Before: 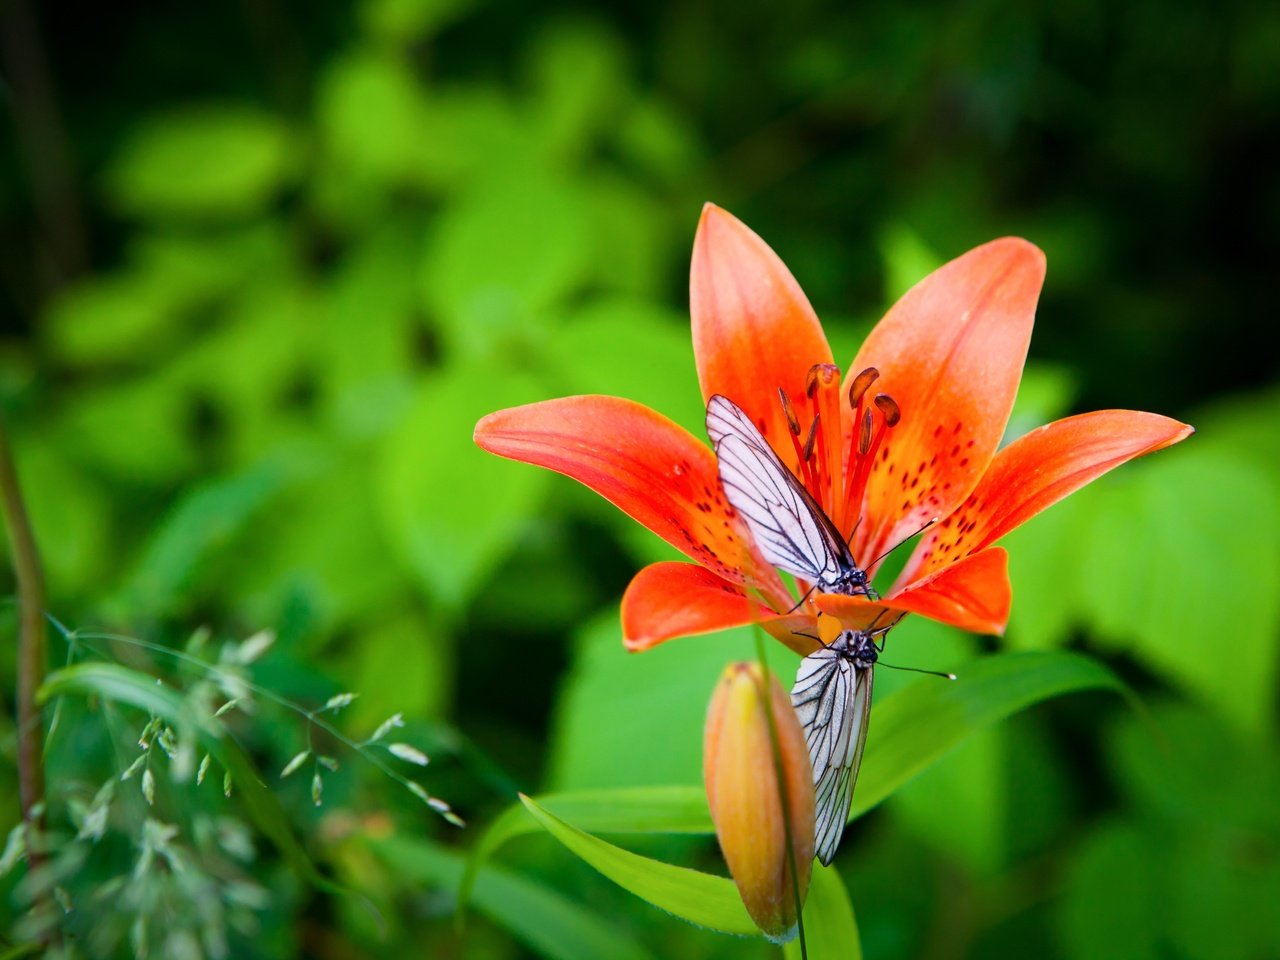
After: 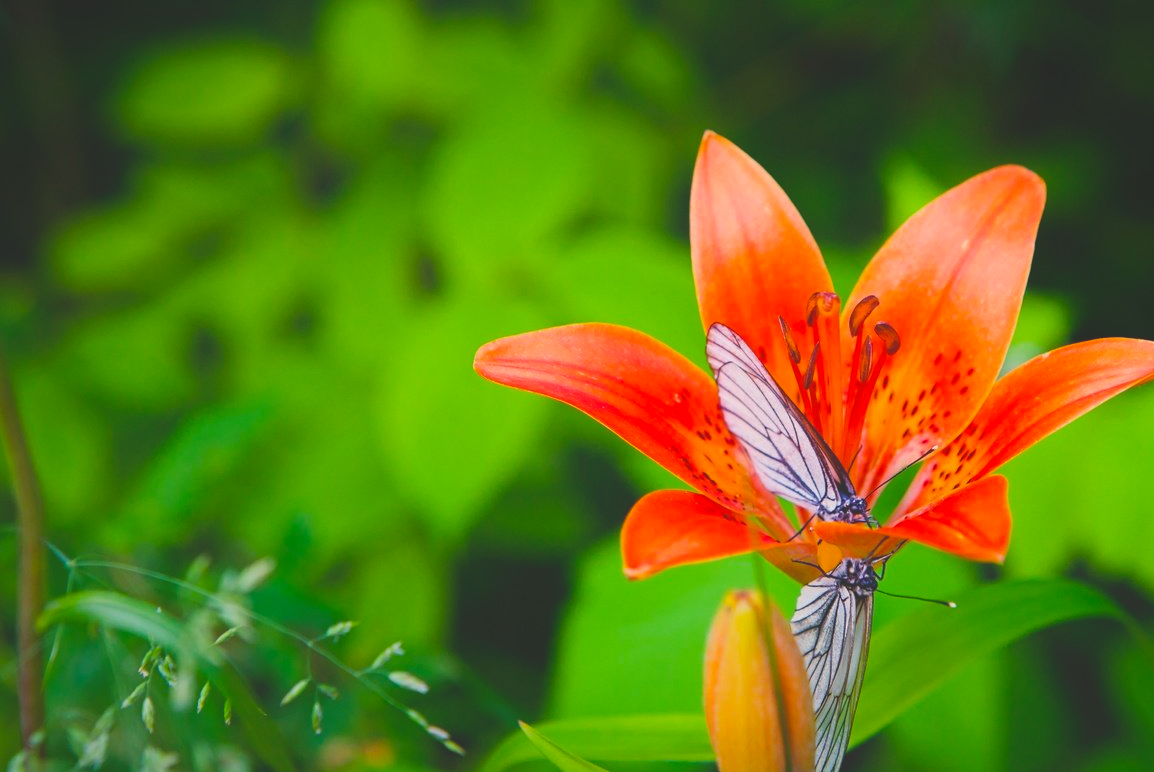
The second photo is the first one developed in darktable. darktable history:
crop: top 7.542%, right 9.842%, bottom 11.97%
color balance rgb: highlights gain › chroma 2.063%, highlights gain › hue 71.61°, global offset › luminance 1.981%, perceptual saturation grading › global saturation 25.902%, global vibrance 9.912%
color correction: highlights a* 0.055, highlights b* -0.302
contrast equalizer: y [[0.439, 0.44, 0.442, 0.457, 0.493, 0.498], [0.5 ×6], [0.5 ×6], [0 ×6], [0 ×6]]
